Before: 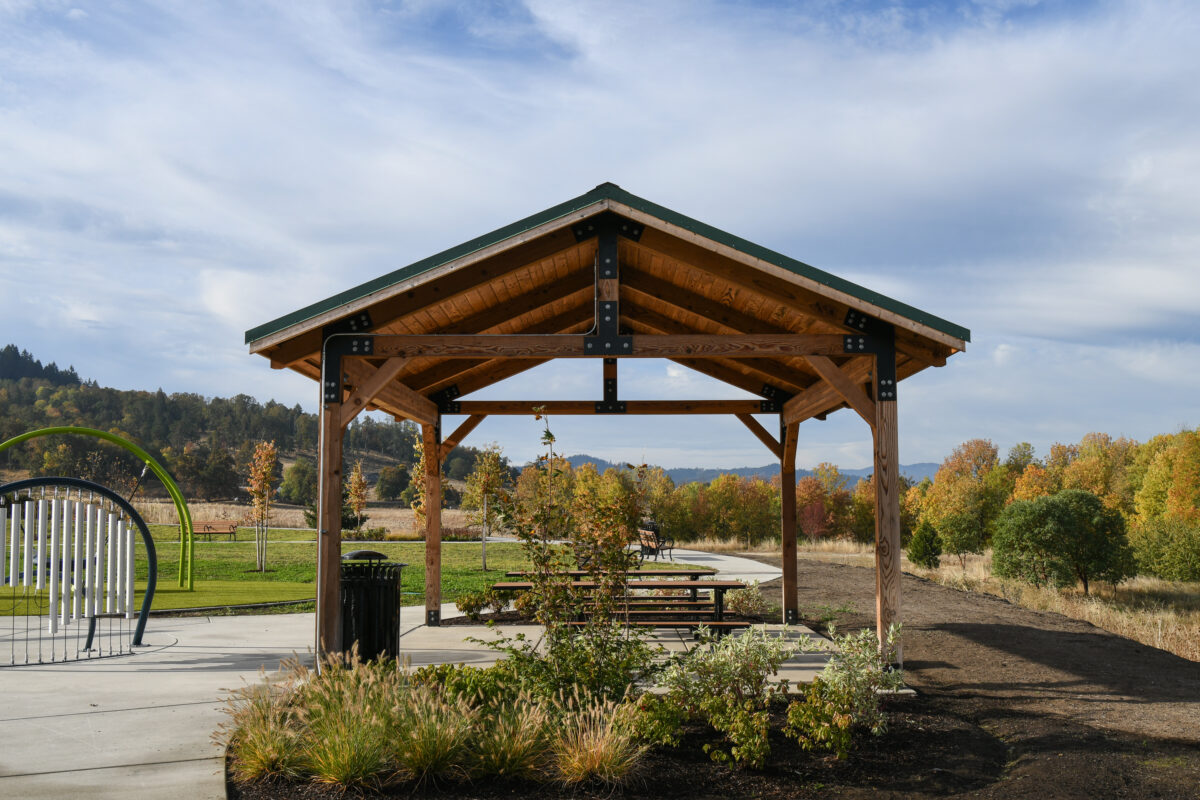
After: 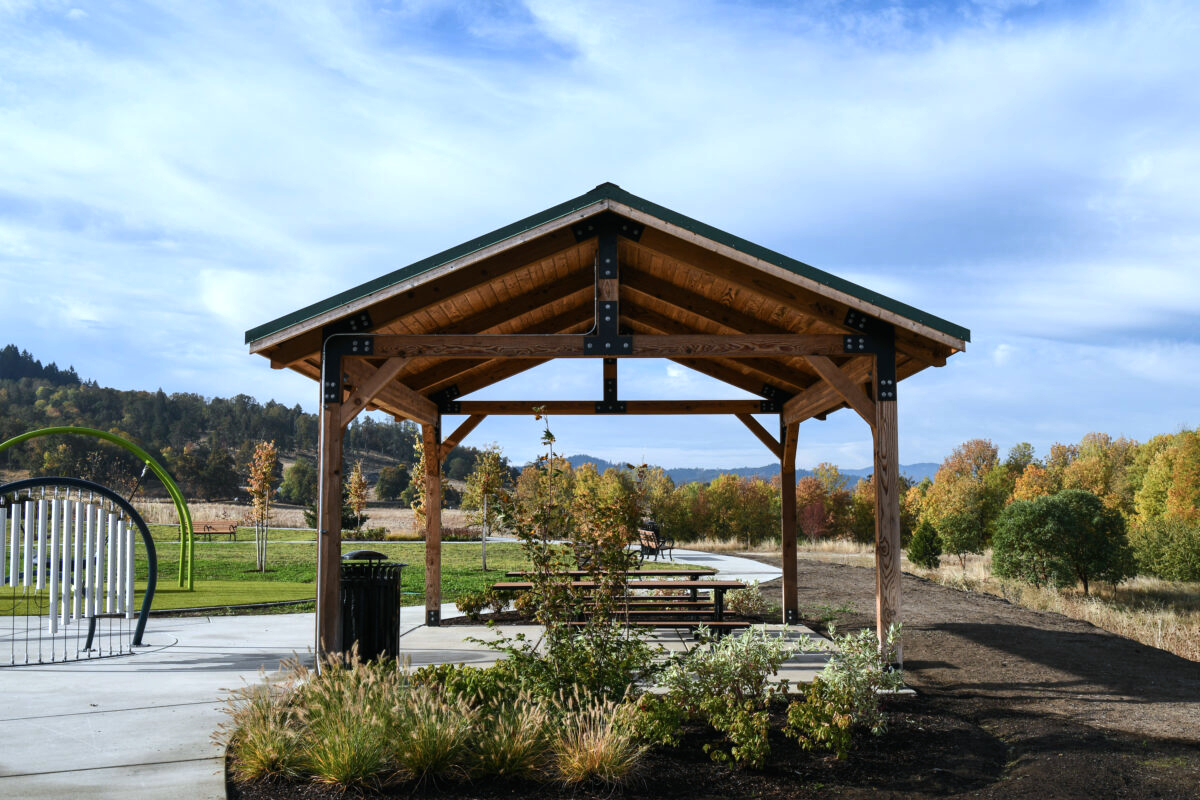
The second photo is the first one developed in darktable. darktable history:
tone equalizer: -8 EV -0.417 EV, -7 EV -0.389 EV, -6 EV -0.333 EV, -5 EV -0.222 EV, -3 EV 0.222 EV, -2 EV 0.333 EV, -1 EV 0.389 EV, +0 EV 0.417 EV, edges refinement/feathering 500, mask exposure compensation -1.57 EV, preserve details no
color calibration: x 0.37, y 0.382, temperature 4313.32 K
